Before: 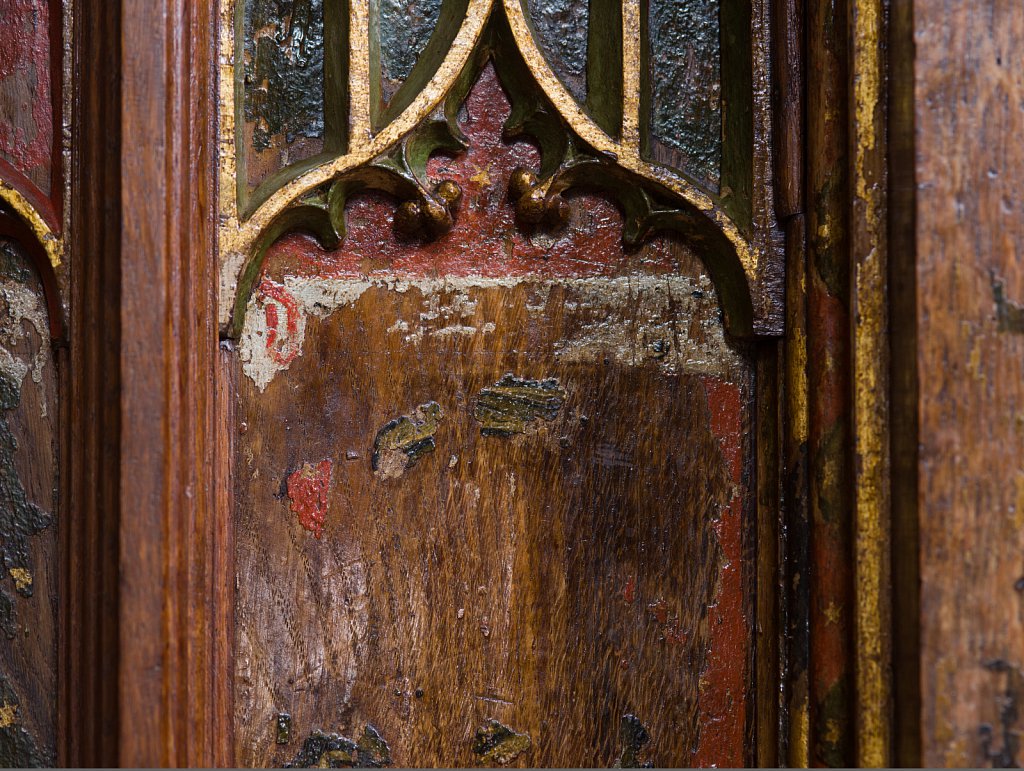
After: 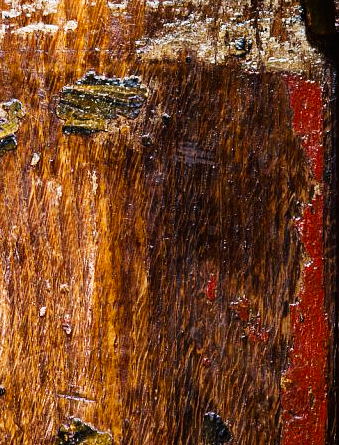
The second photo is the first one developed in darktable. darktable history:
crop: left 40.878%, top 39.176%, right 25.993%, bottom 3.081%
base curve: curves: ch0 [(0, 0) (0.007, 0.004) (0.027, 0.03) (0.046, 0.07) (0.207, 0.54) (0.442, 0.872) (0.673, 0.972) (1, 1)], preserve colors none
